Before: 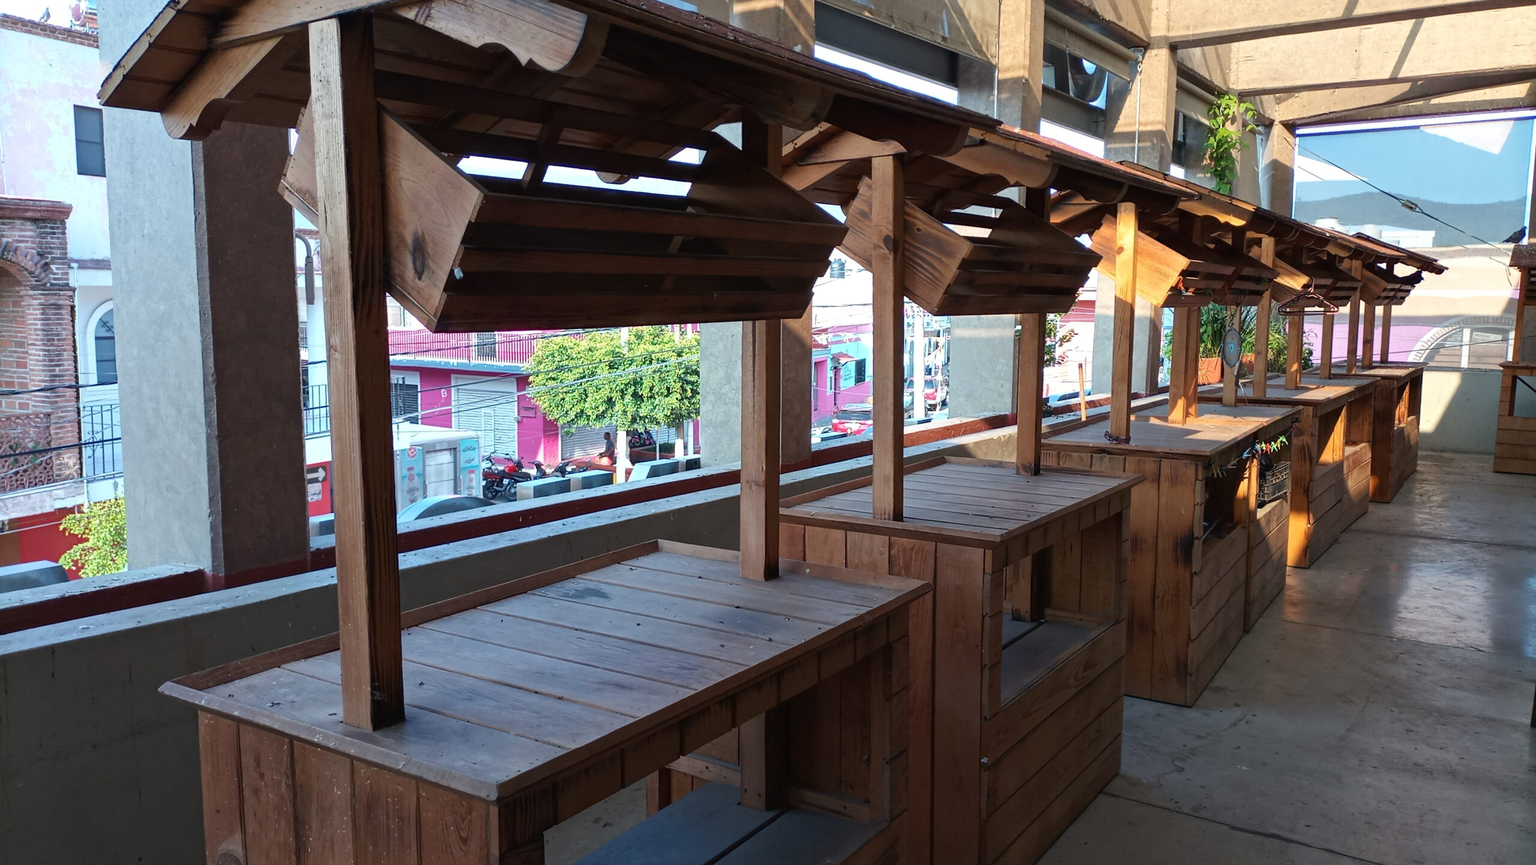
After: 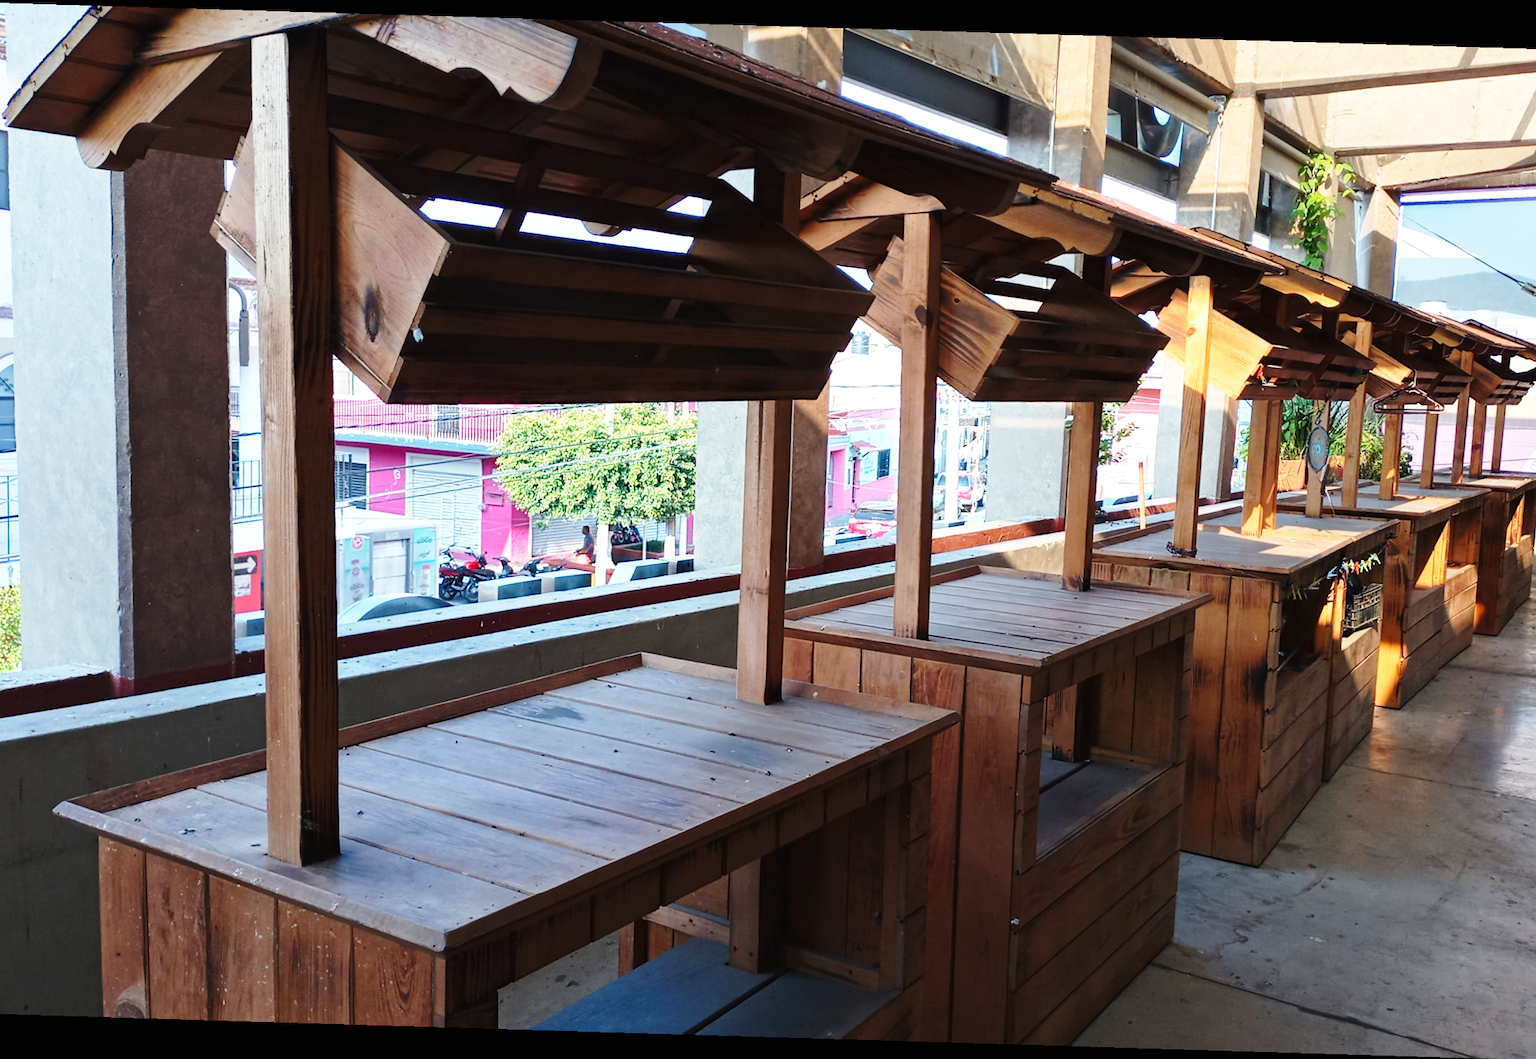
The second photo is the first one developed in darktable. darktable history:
crop: left 7.598%, right 7.873%
rotate and perspective: rotation 1.72°, automatic cropping off
base curve: curves: ch0 [(0, 0) (0.028, 0.03) (0.121, 0.232) (0.46, 0.748) (0.859, 0.968) (1, 1)], preserve colors none
